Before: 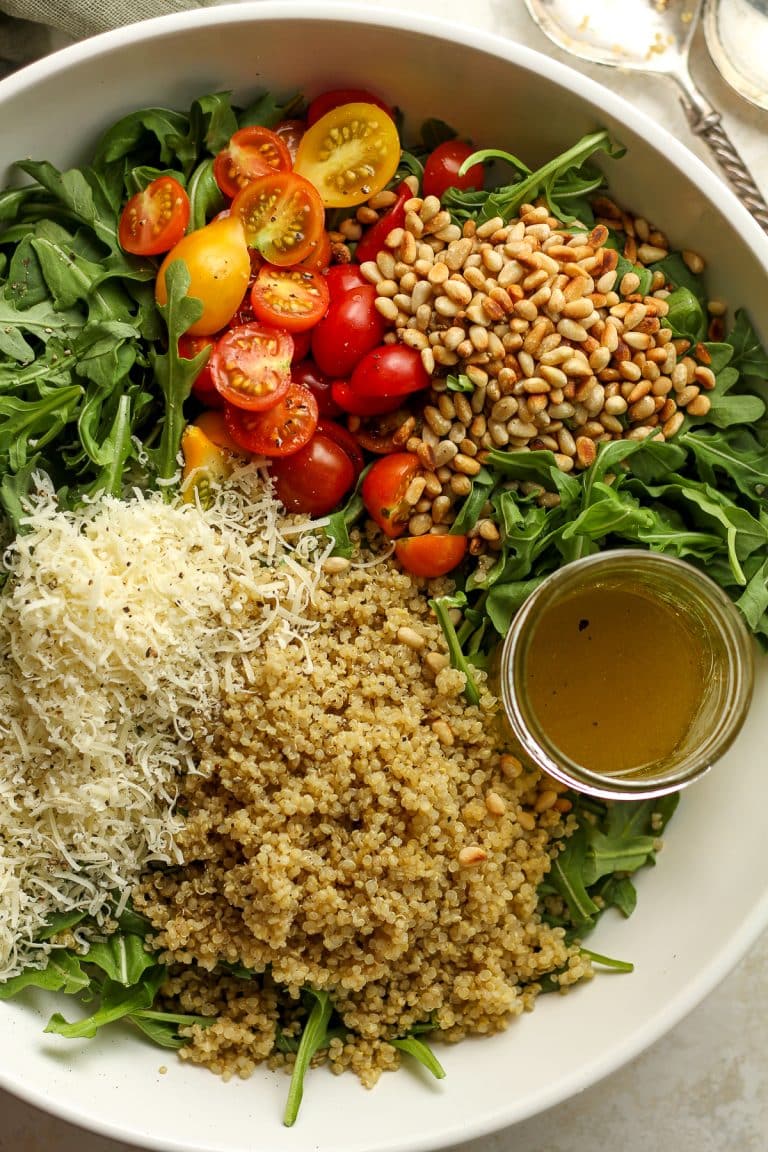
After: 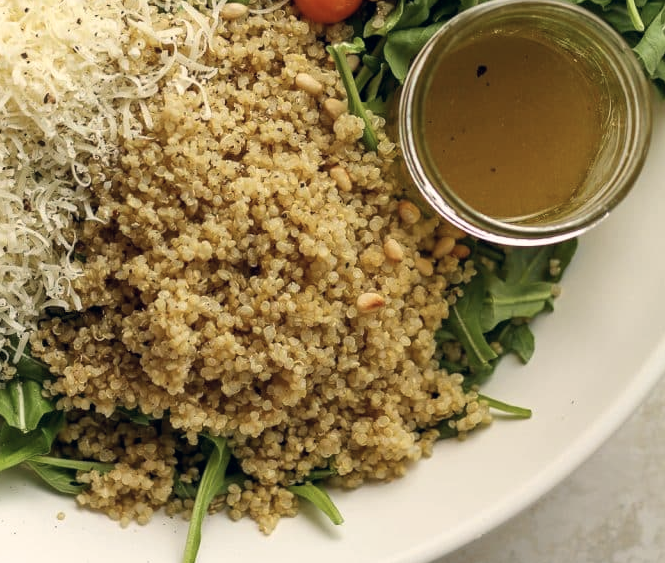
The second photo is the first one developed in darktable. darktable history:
color correction: highlights a* 2.75, highlights b* 5, shadows a* -2.04, shadows b* -4.84, saturation 0.8
crop and rotate: left 13.306%, top 48.129%, bottom 2.928%
